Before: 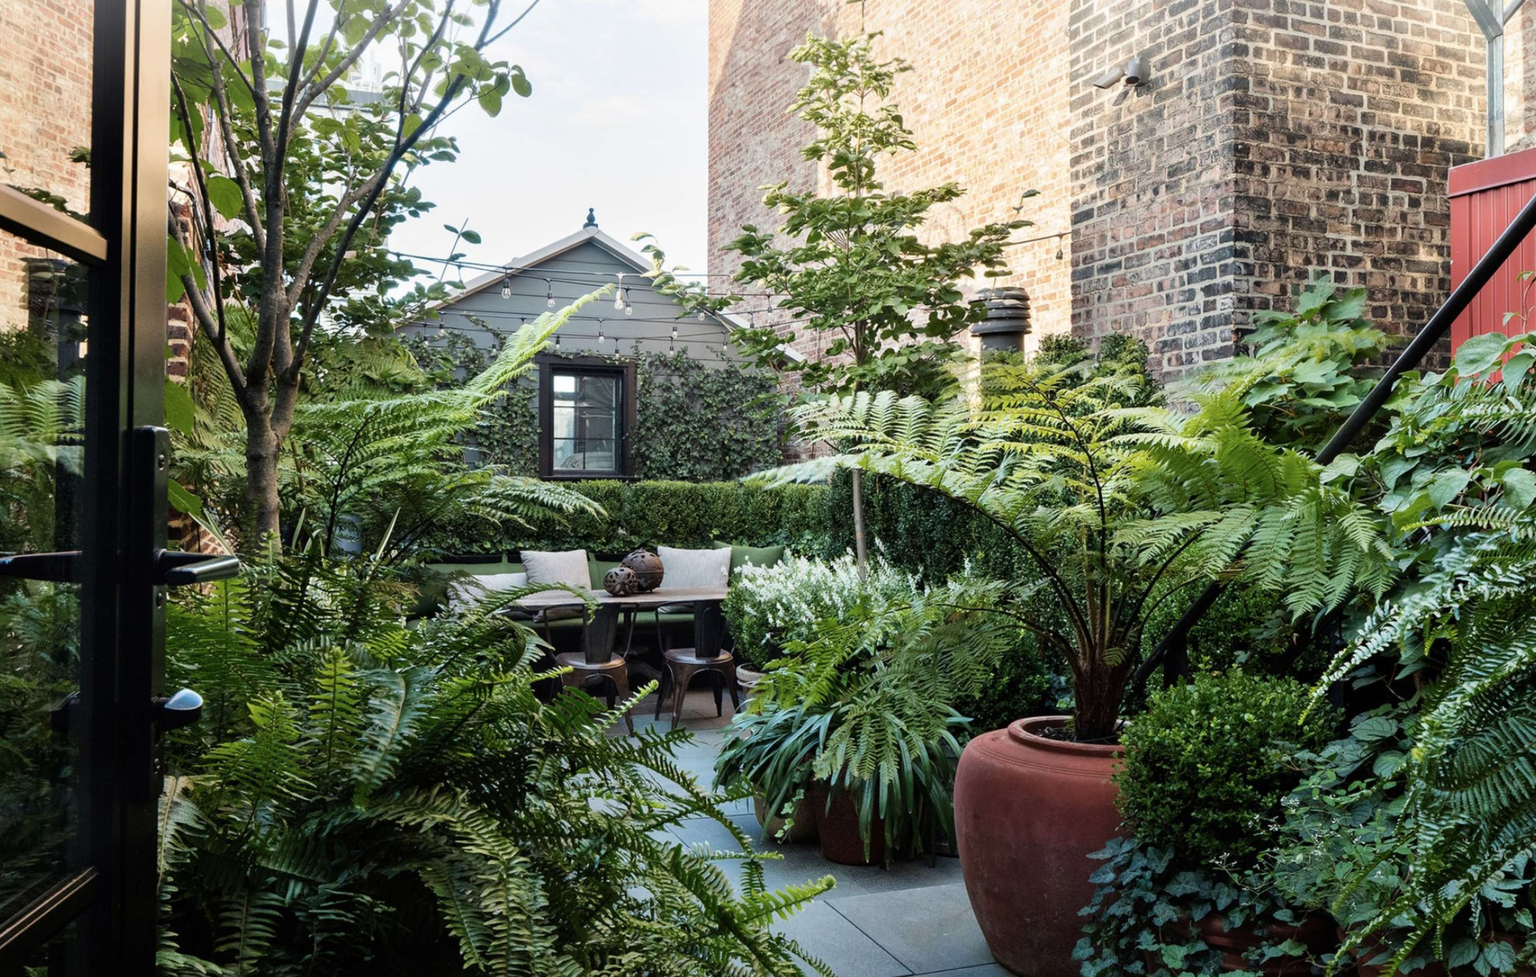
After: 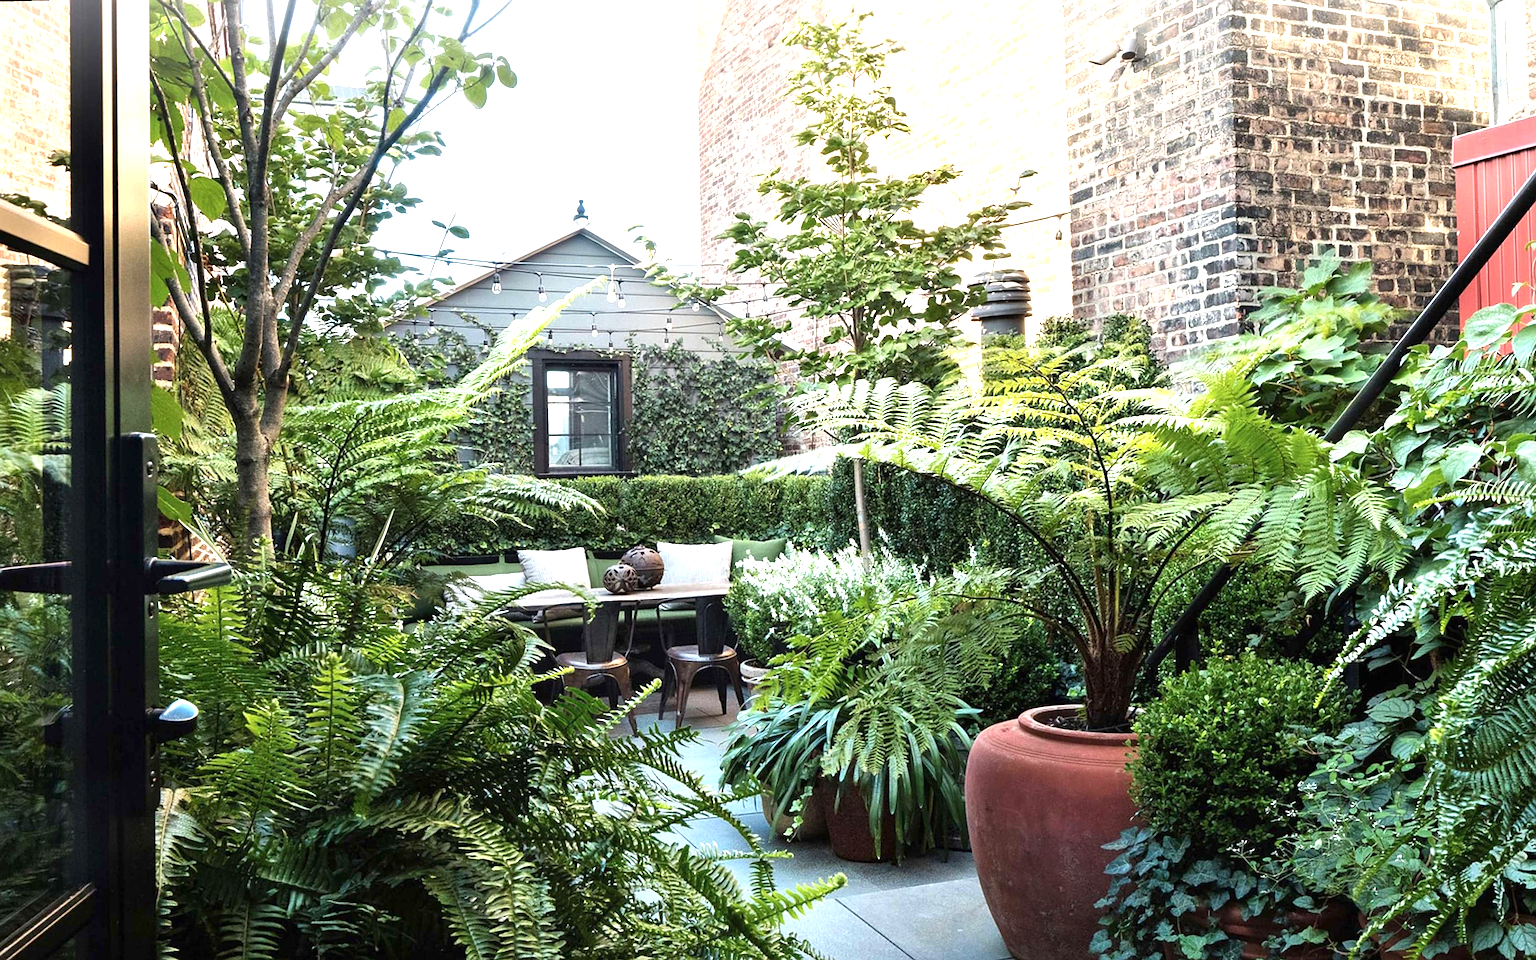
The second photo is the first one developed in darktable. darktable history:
sharpen: amount 0.478
rotate and perspective: rotation -1.42°, crop left 0.016, crop right 0.984, crop top 0.035, crop bottom 0.965
exposure: black level correction 0, exposure 1.1 EV, compensate highlight preservation false
crop and rotate: left 0.126%
